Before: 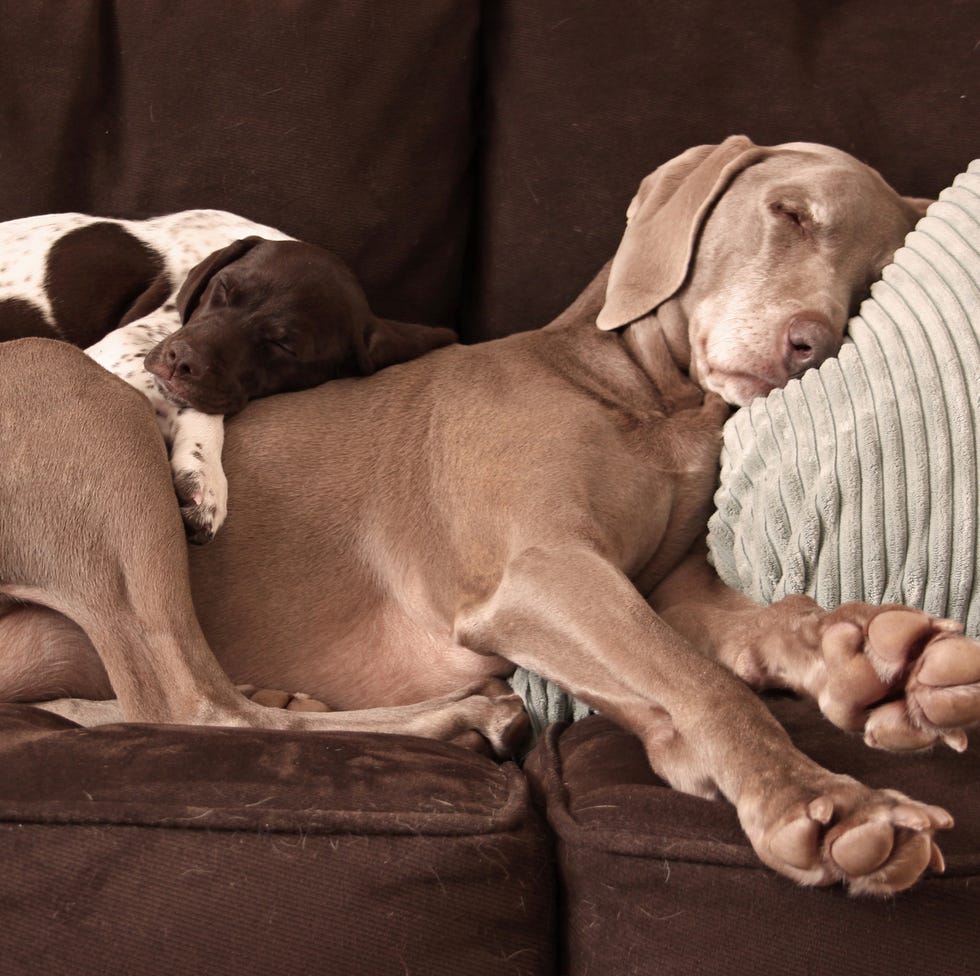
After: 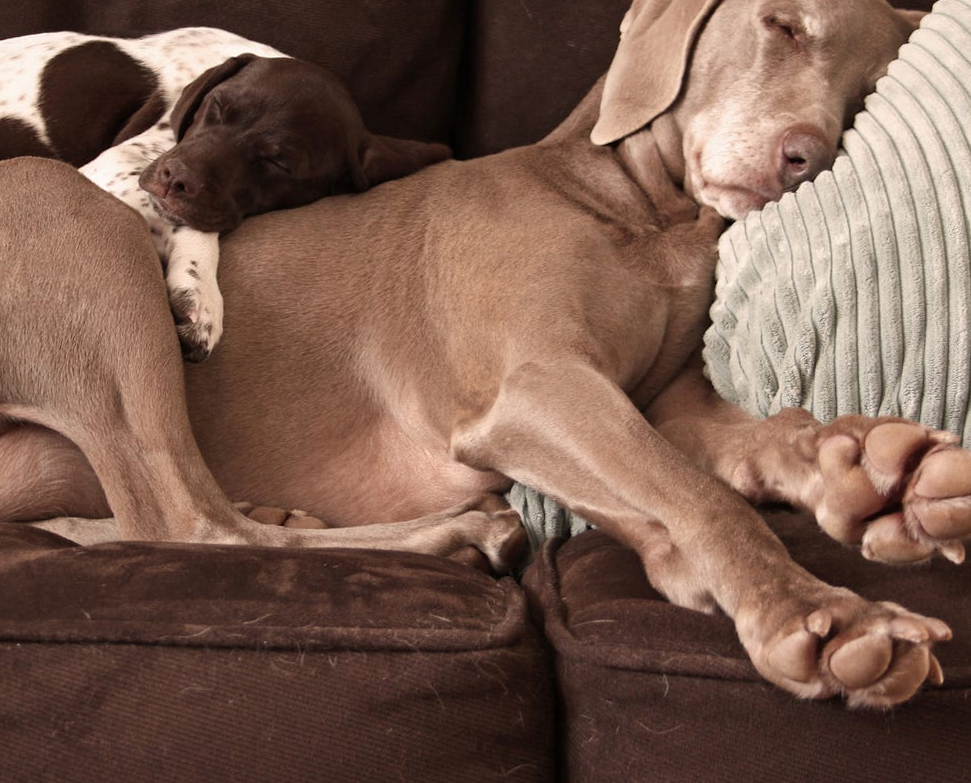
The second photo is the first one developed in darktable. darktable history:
crop and rotate: top 18.507%
grain: coarseness 14.57 ISO, strength 8.8%
rotate and perspective: rotation -0.45°, automatic cropping original format, crop left 0.008, crop right 0.992, crop top 0.012, crop bottom 0.988
